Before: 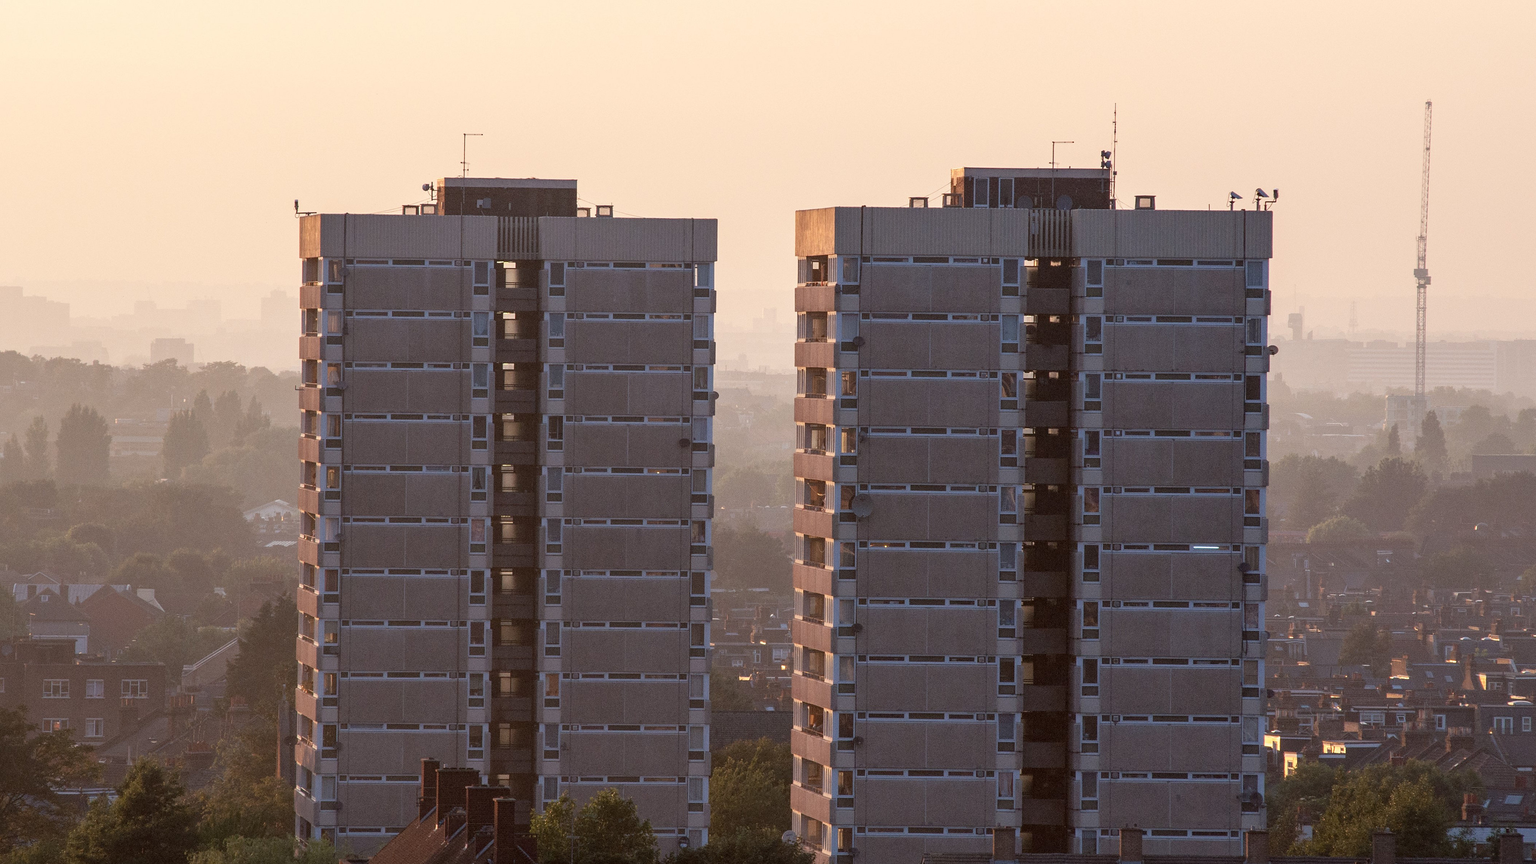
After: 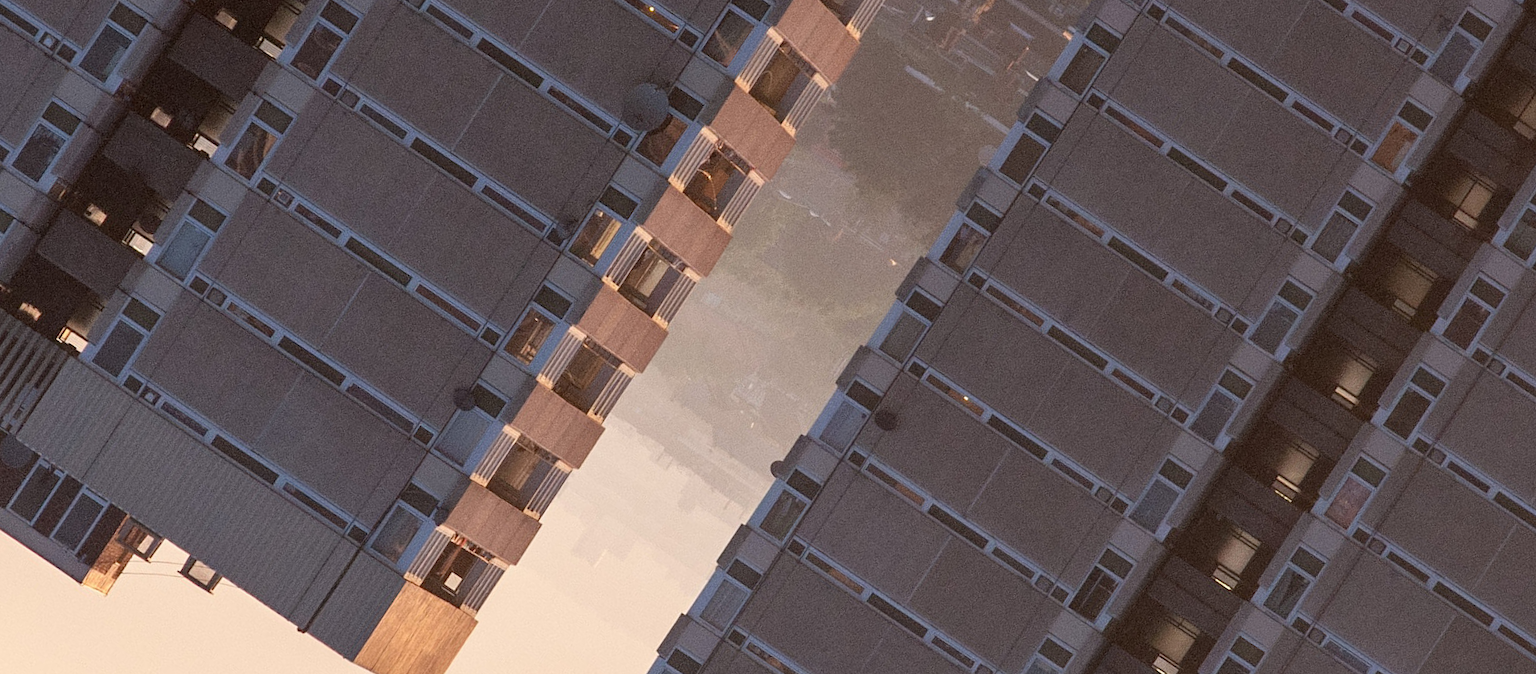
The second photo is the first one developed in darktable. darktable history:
crop and rotate: angle 146.9°, left 9.117%, top 15.641%, right 4.425%, bottom 16.923%
